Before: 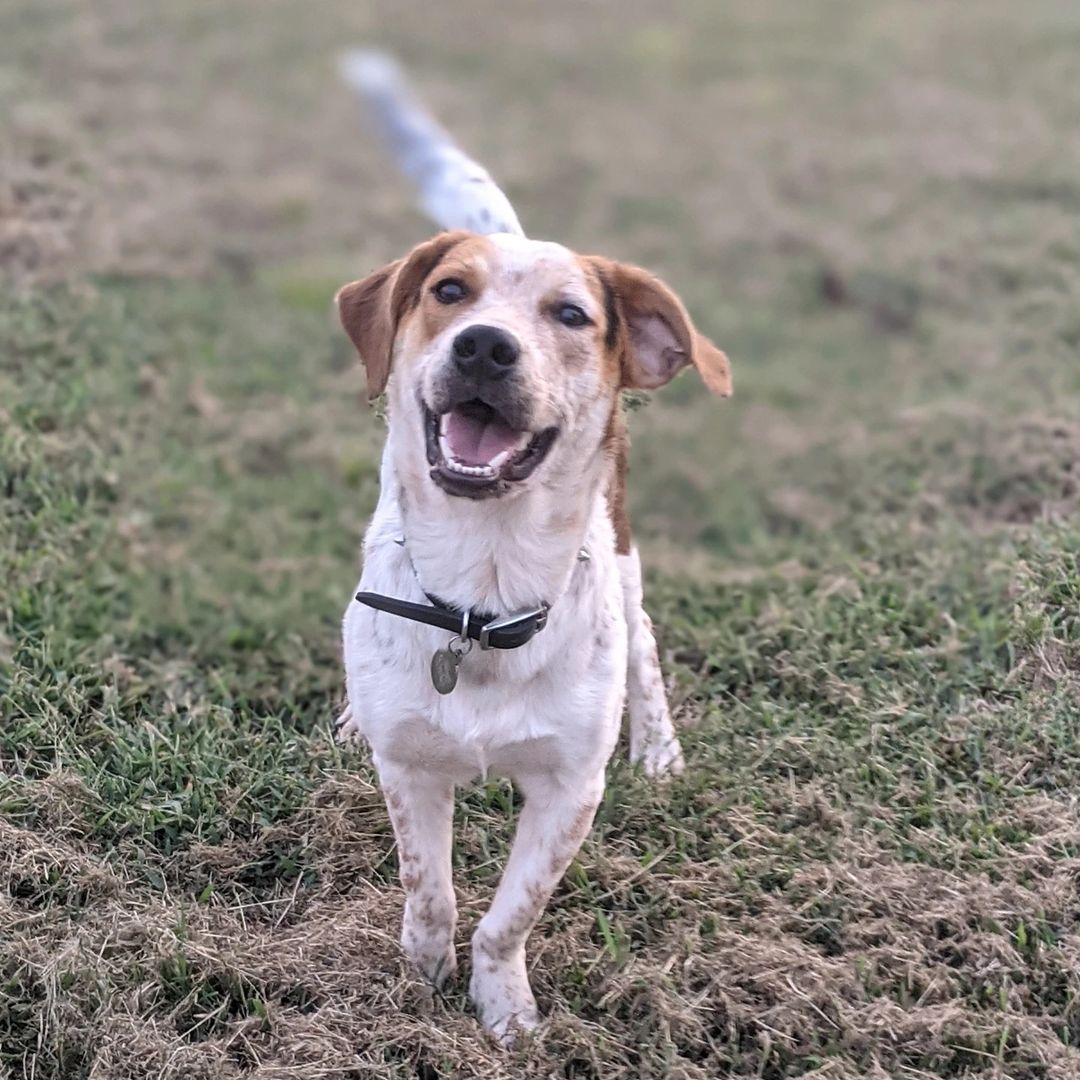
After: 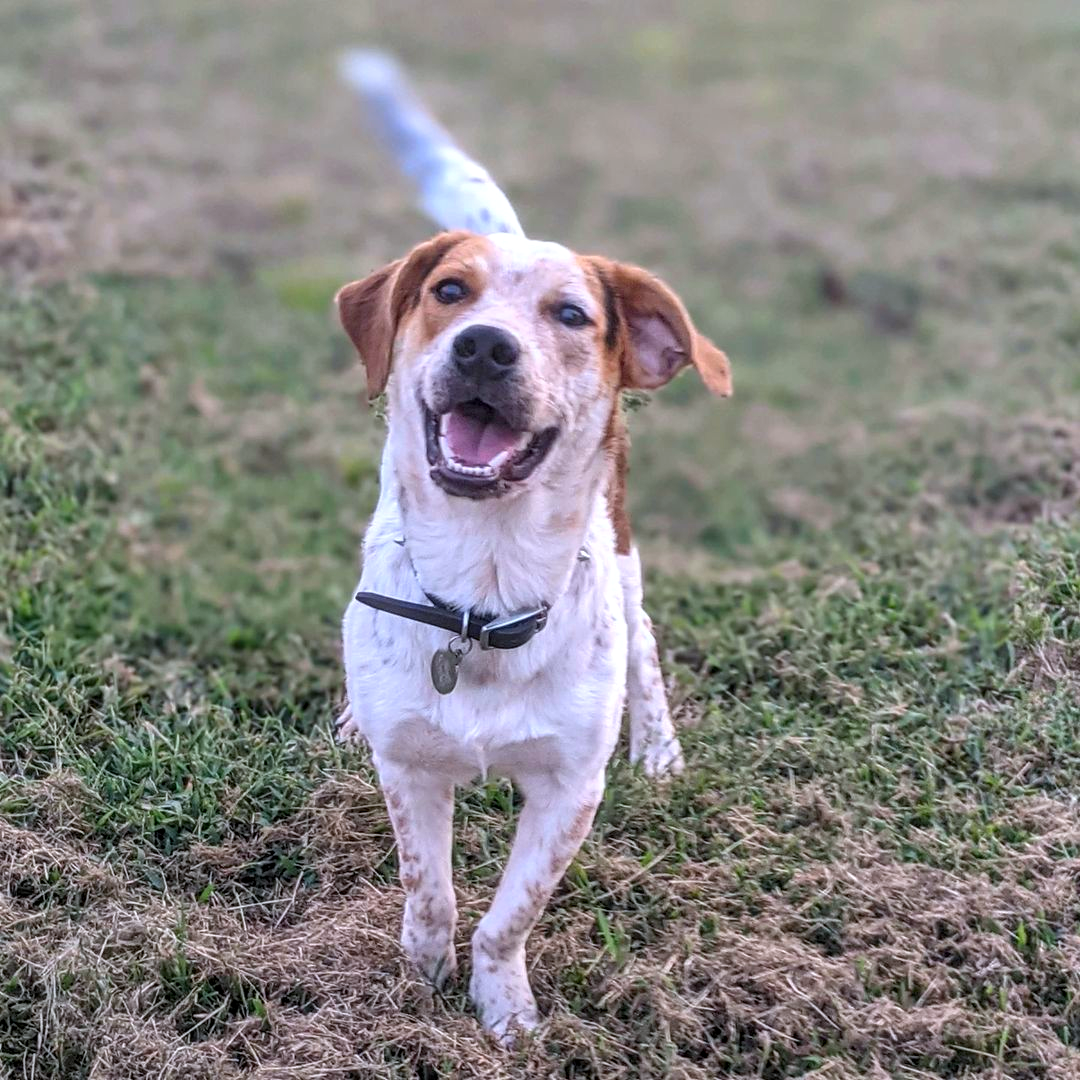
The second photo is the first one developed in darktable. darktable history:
white balance: red 0.974, blue 1.044
contrast equalizer: y [[0.5, 0.5, 0.472, 0.5, 0.5, 0.5], [0.5 ×6], [0.5 ×6], [0 ×6], [0 ×6]]
contrast brightness saturation: saturation 0.5
local contrast: on, module defaults
